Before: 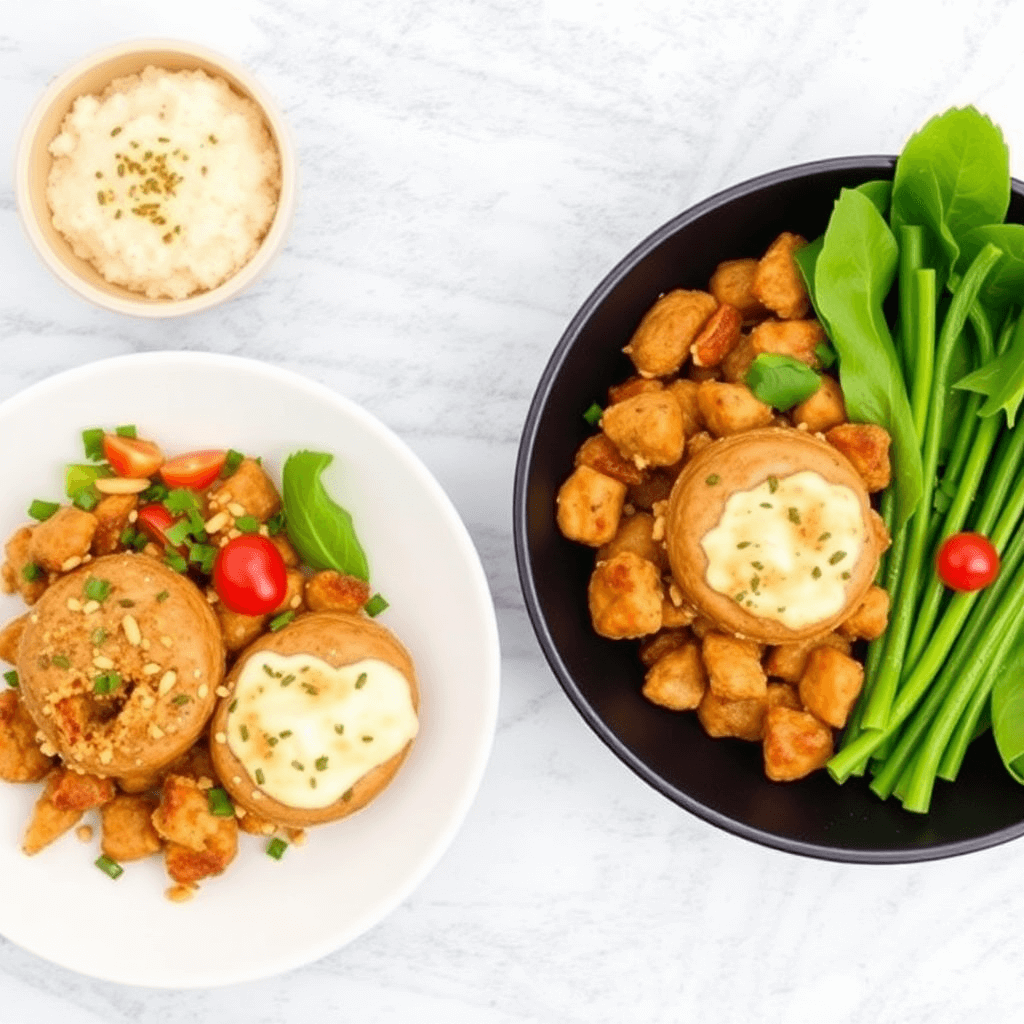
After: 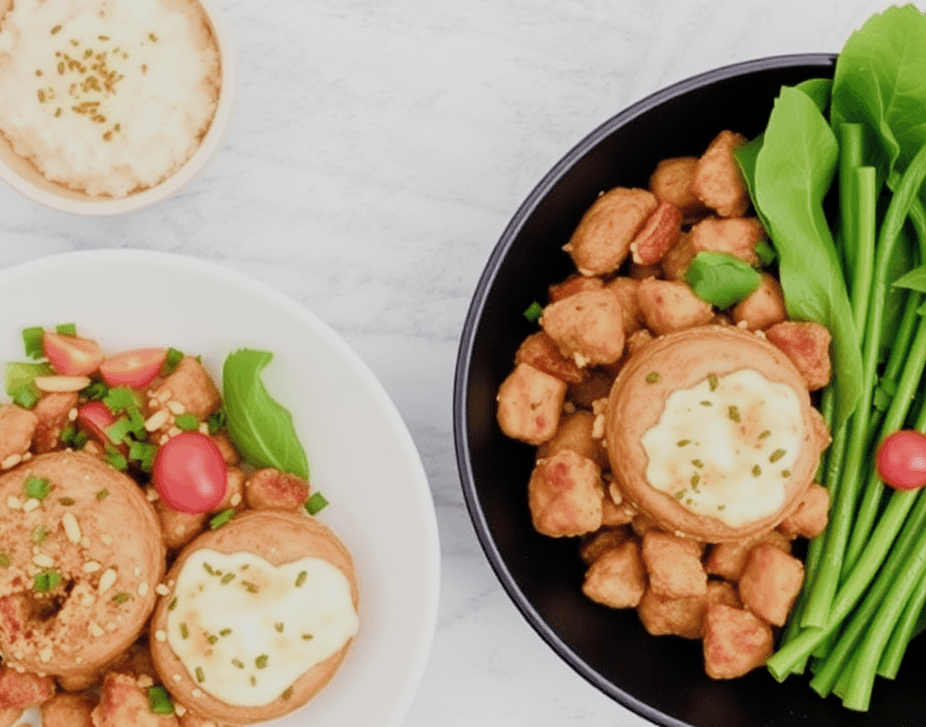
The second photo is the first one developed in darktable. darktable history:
crop: left 5.925%, top 10.035%, right 3.608%, bottom 18.912%
filmic rgb: black relative exposure -7.98 EV, white relative exposure 3.89 EV, hardness 4.24, color science v4 (2020)
